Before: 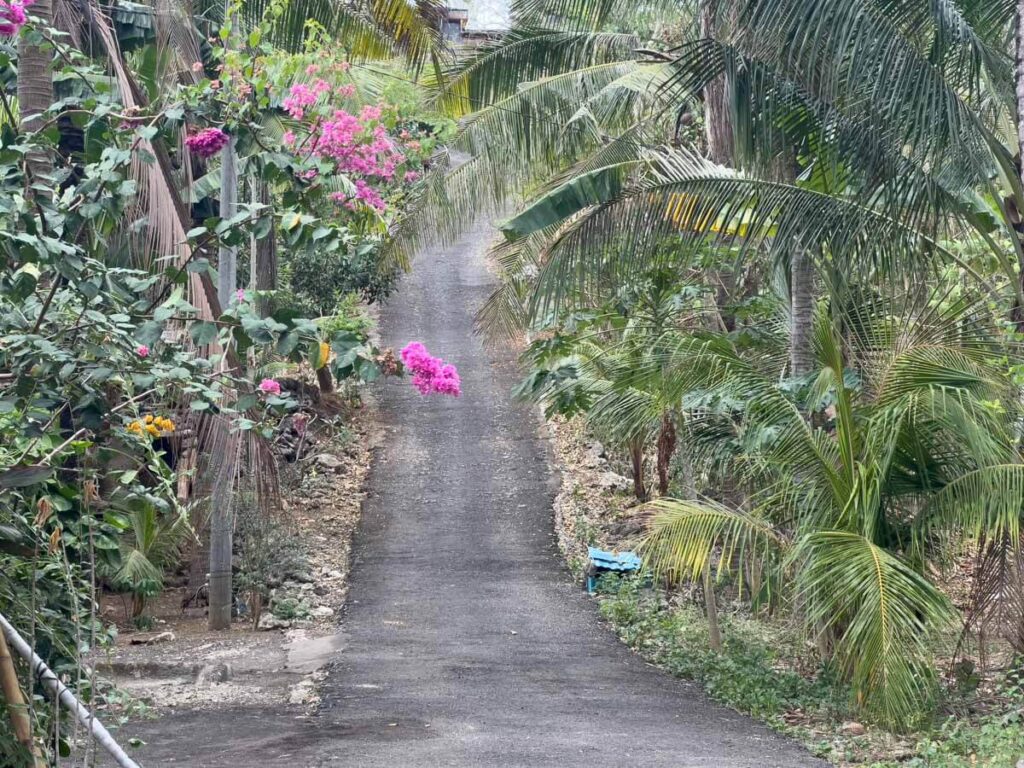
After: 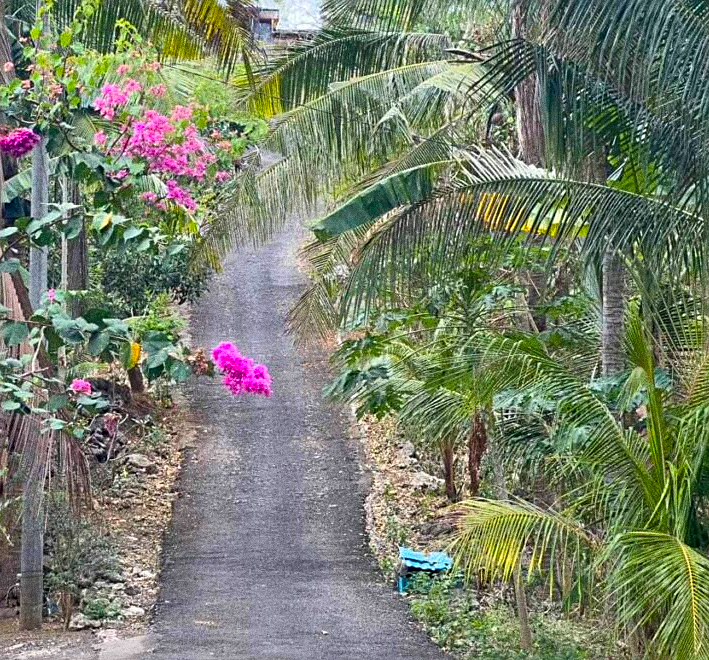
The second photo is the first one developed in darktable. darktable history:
contrast brightness saturation: saturation 0.1
sharpen: on, module defaults
grain: coarseness 0.09 ISO, strength 40%
crop: left 18.479%, right 12.2%, bottom 13.971%
color balance rgb: linear chroma grading › global chroma 33.4%
